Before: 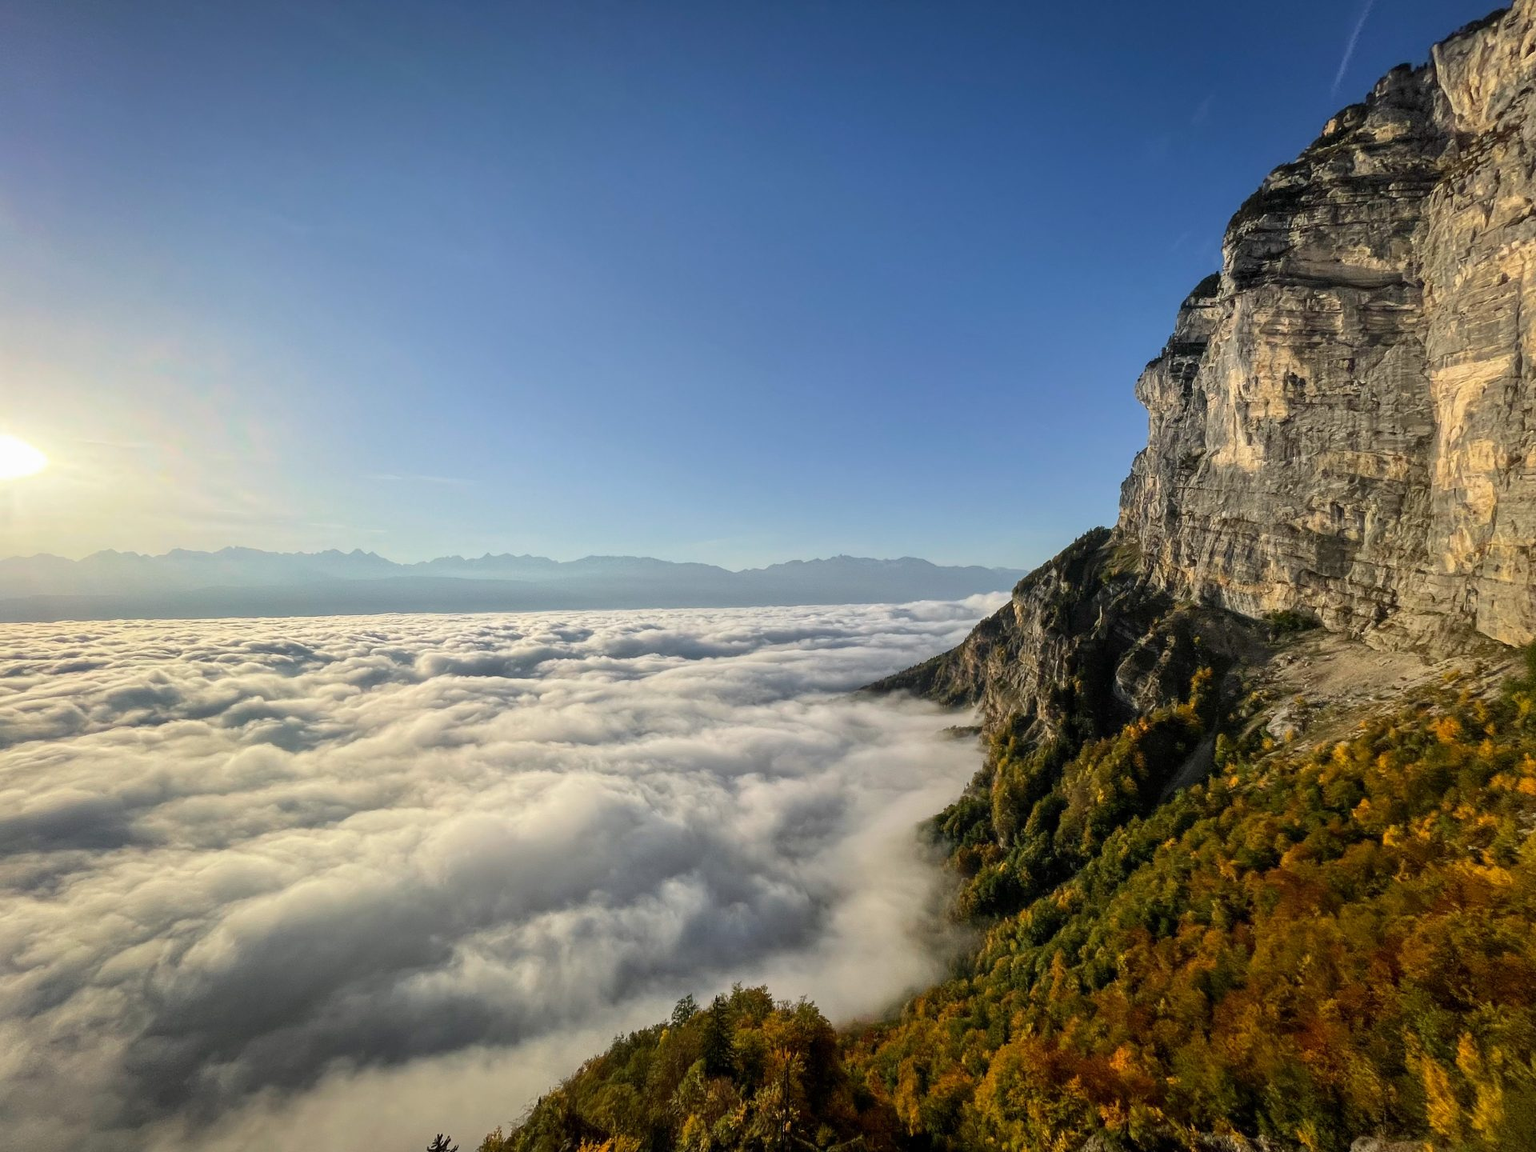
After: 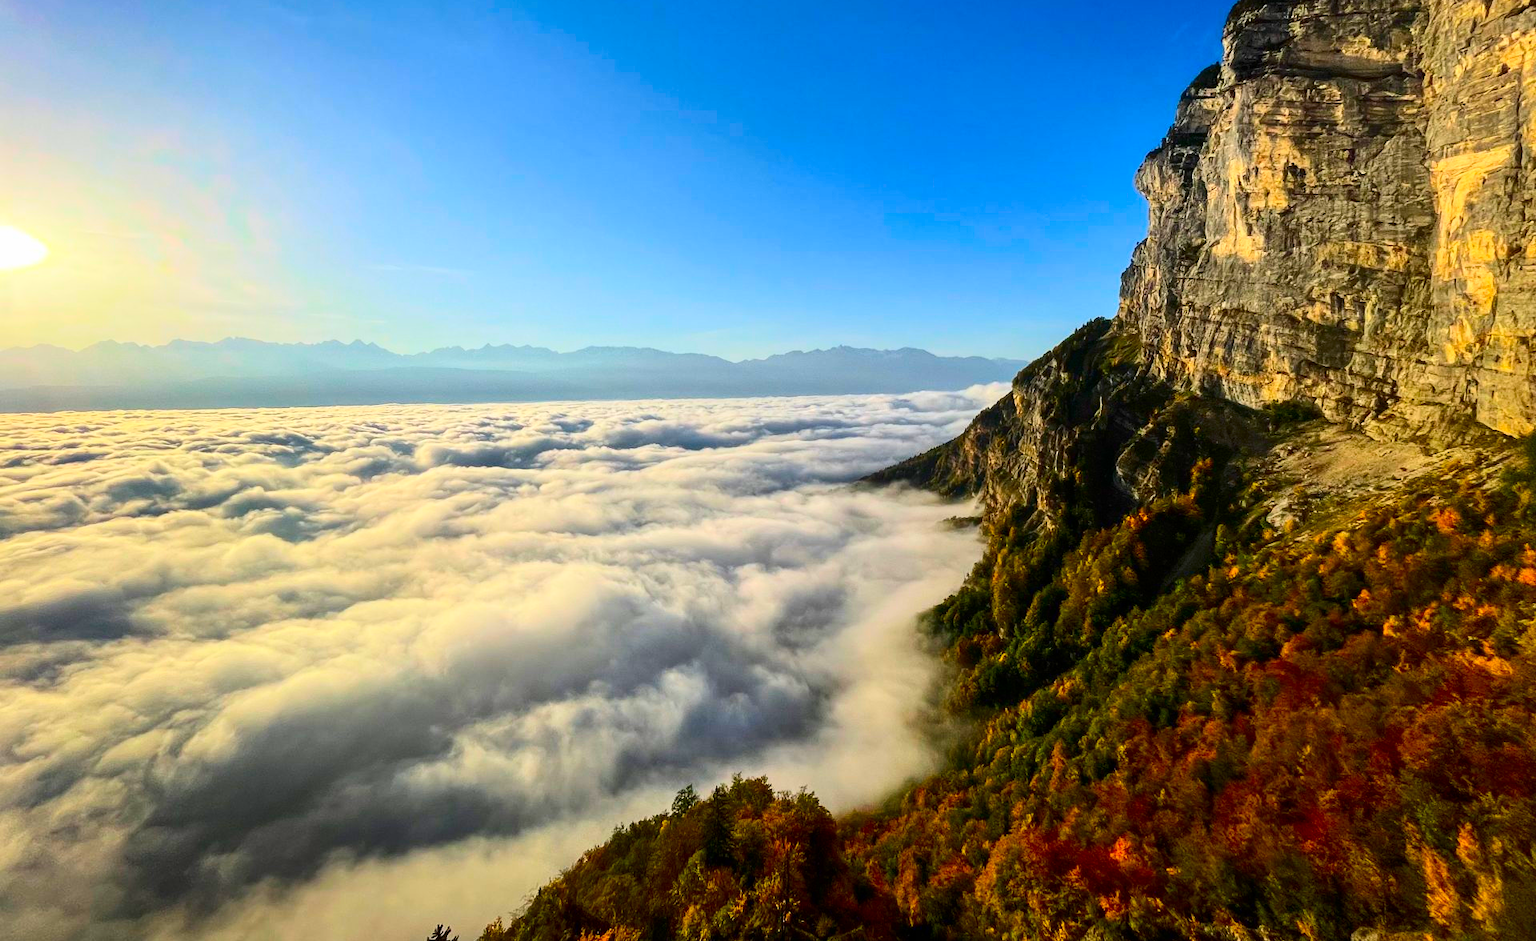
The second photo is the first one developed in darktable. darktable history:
contrast brightness saturation: contrast 0.259, brightness 0.025, saturation 0.861
crop and rotate: top 18.223%
color balance rgb: perceptual saturation grading › global saturation -0.472%, global vibrance 15.233%
